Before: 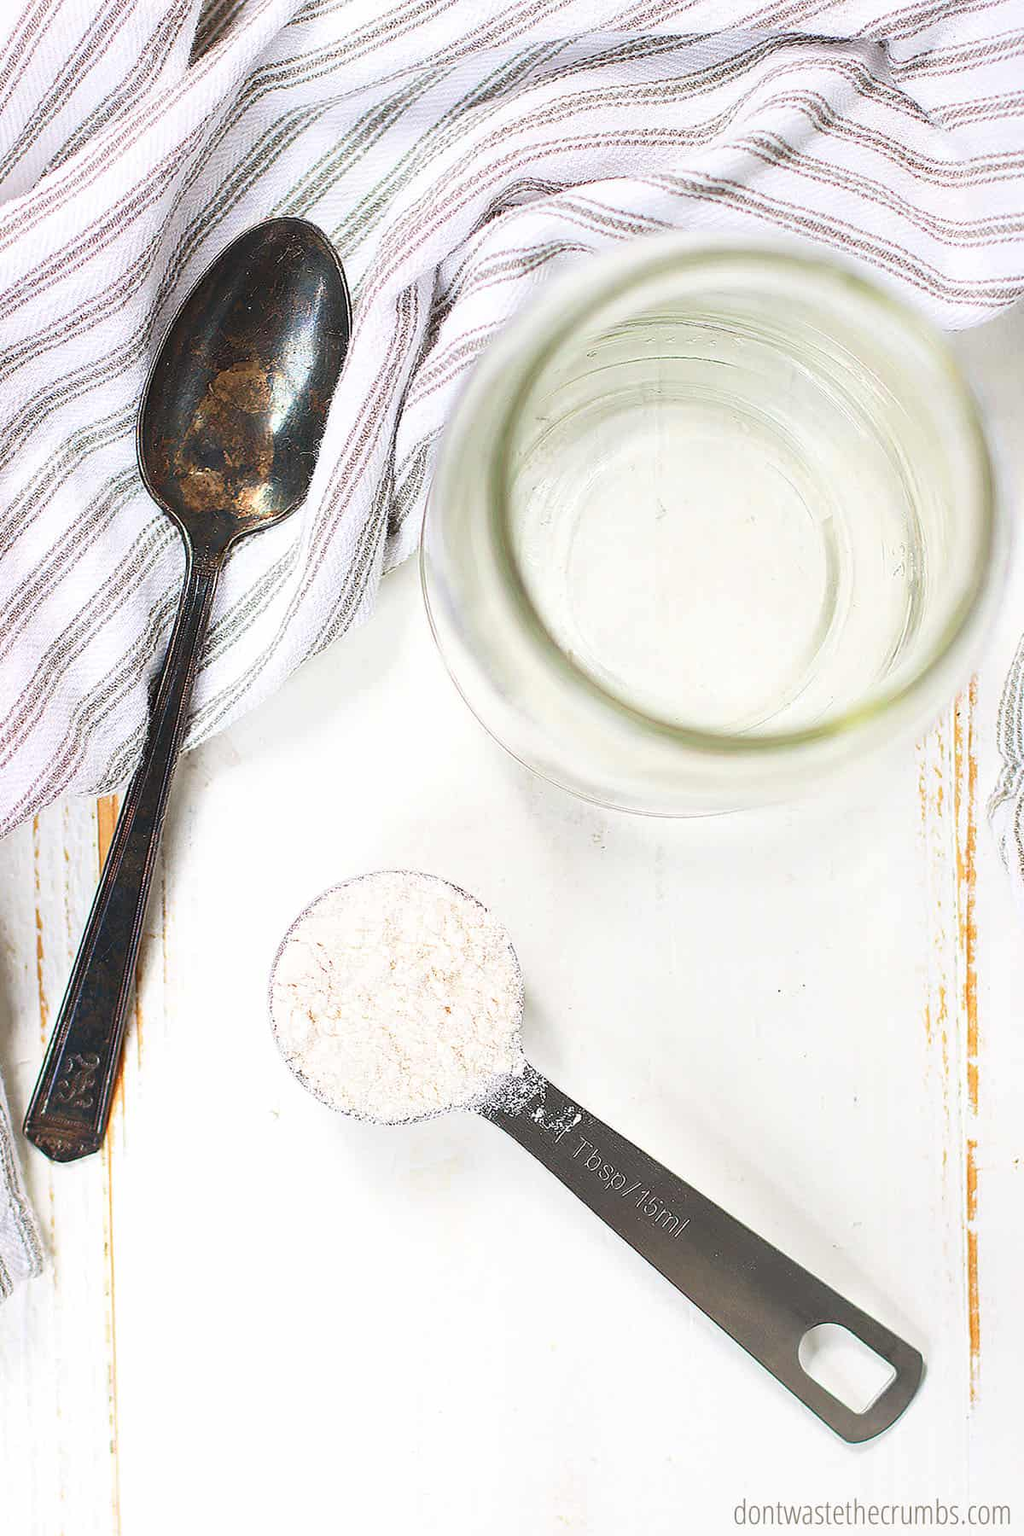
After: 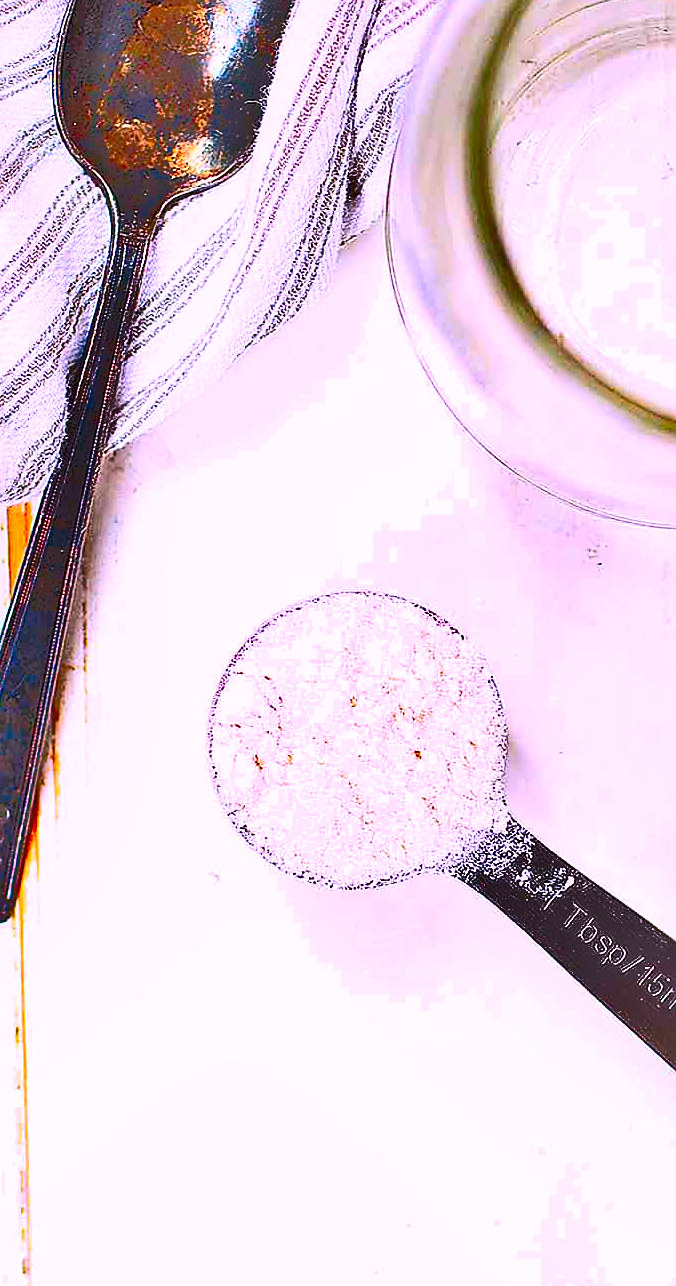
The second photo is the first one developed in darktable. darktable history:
crop: left 8.966%, top 23.852%, right 34.699%, bottom 4.703%
shadows and highlights: shadows 60, highlights -60.23, soften with gaussian
tone equalizer: -8 EV -0.528 EV, -7 EV -0.319 EV, -6 EV -0.083 EV, -5 EV 0.413 EV, -4 EV 0.985 EV, -3 EV 0.791 EV, -2 EV -0.01 EV, -1 EV 0.14 EV, +0 EV -0.012 EV, smoothing 1
color contrast: green-magenta contrast 1.55, blue-yellow contrast 1.83
contrast brightness saturation: contrast 0.23, brightness 0.1, saturation 0.29
white balance: red 1.066, blue 1.119
sharpen: on, module defaults
